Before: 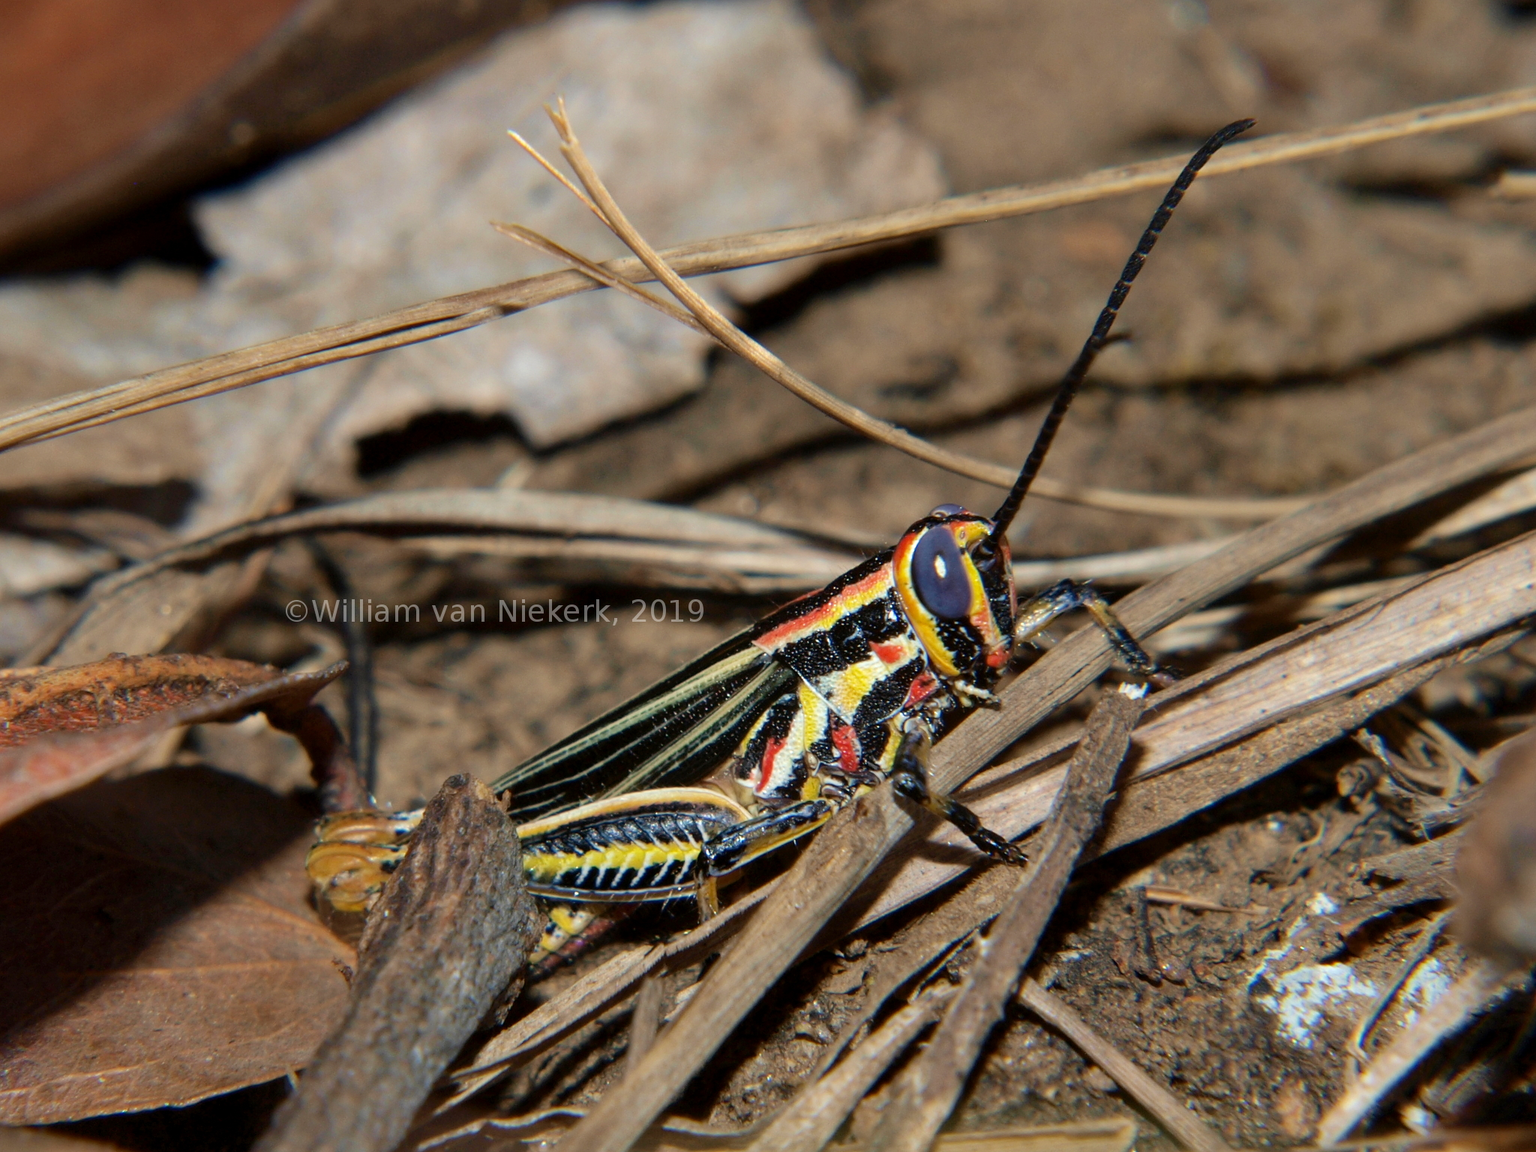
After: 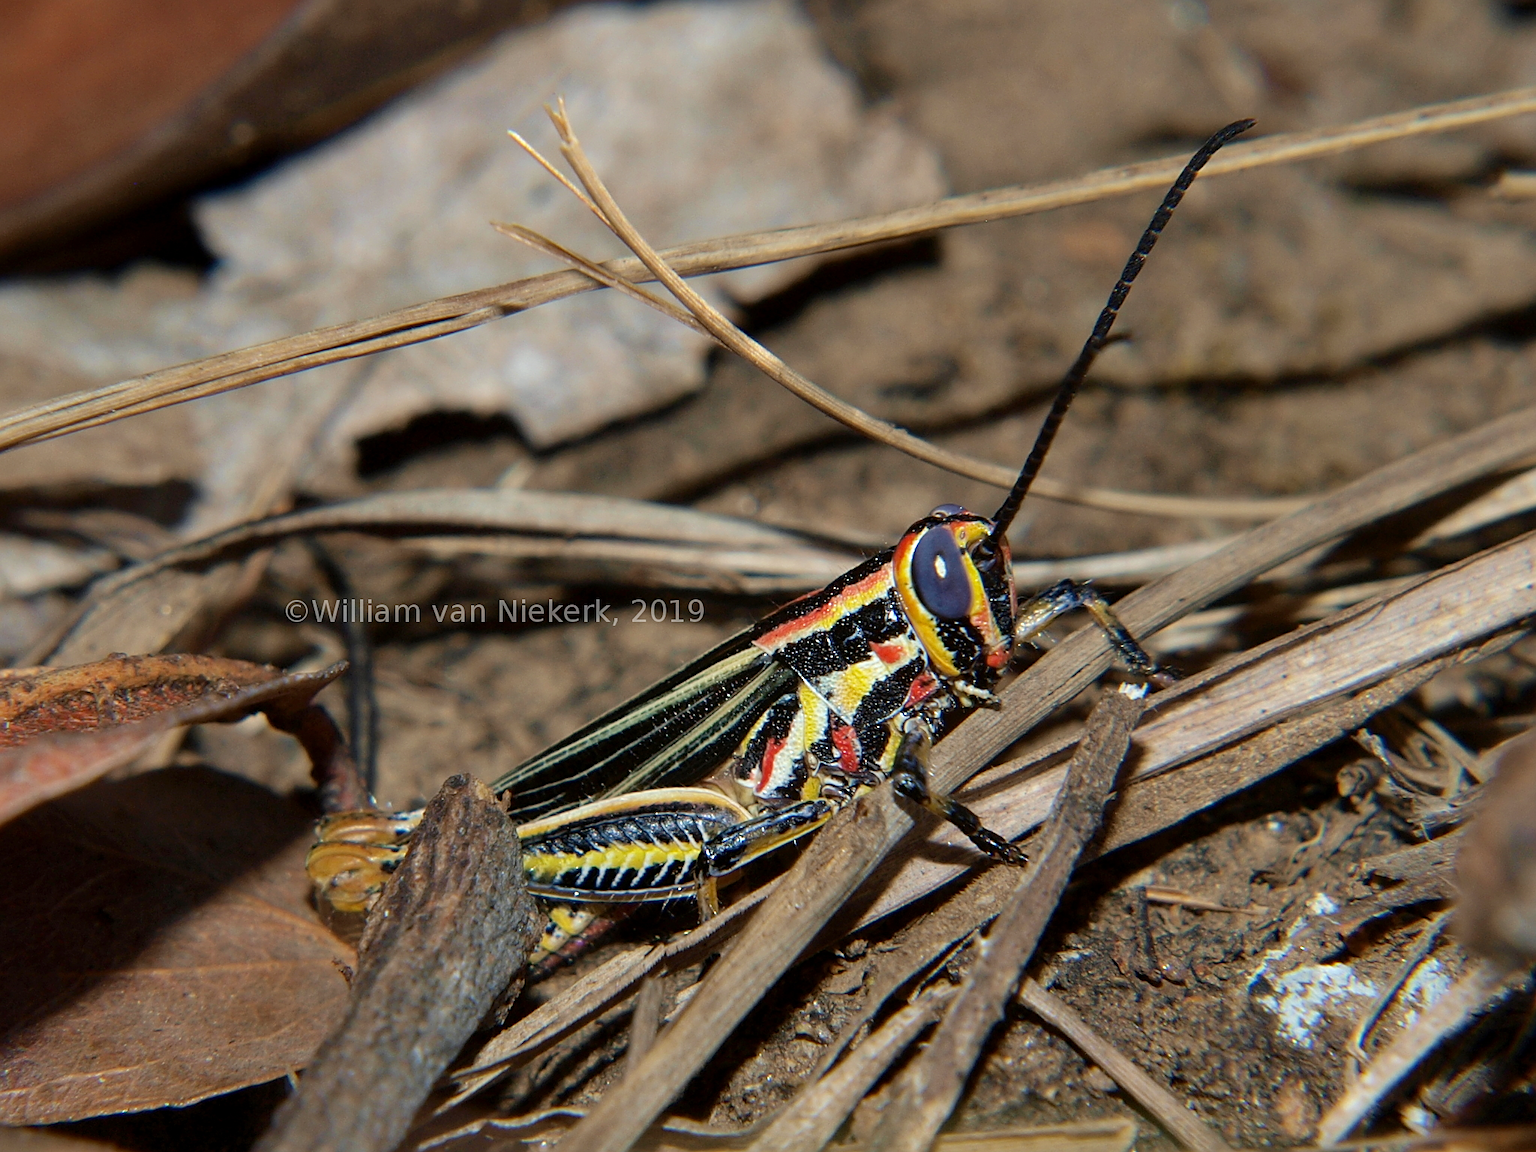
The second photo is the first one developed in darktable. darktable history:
exposure: exposure -0.041 EV, compensate highlight preservation false
sharpen: on, module defaults
white balance: red 0.986, blue 1.01
